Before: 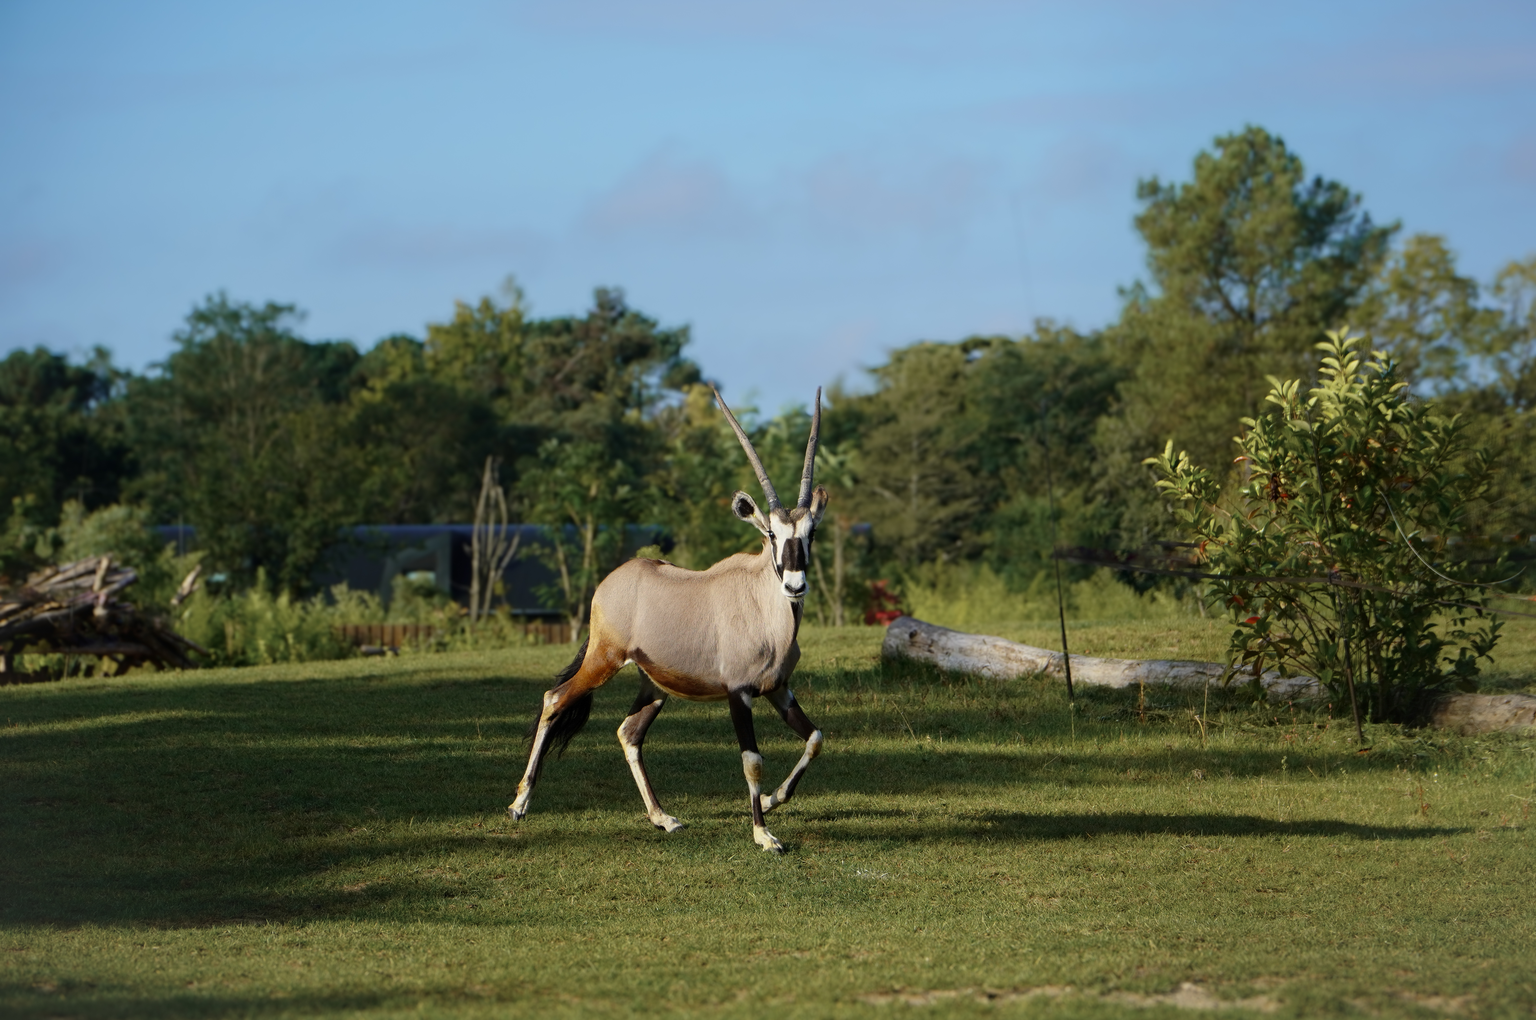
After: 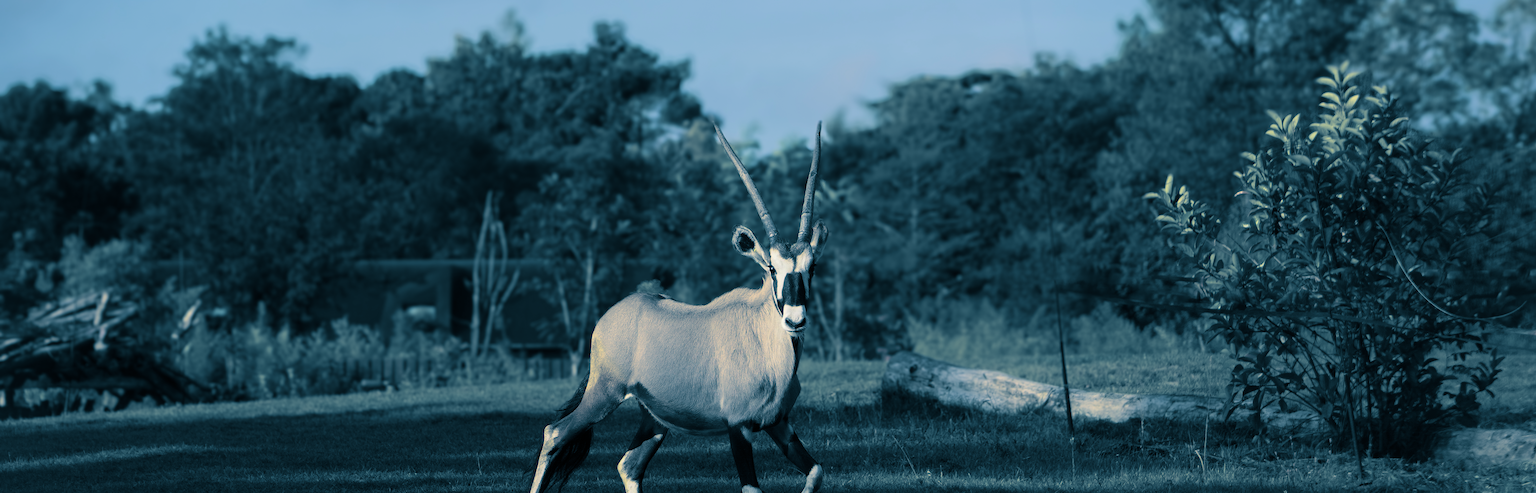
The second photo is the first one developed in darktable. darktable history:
crop and rotate: top 26.056%, bottom 25.543%
split-toning: shadows › hue 212.4°, balance -70
